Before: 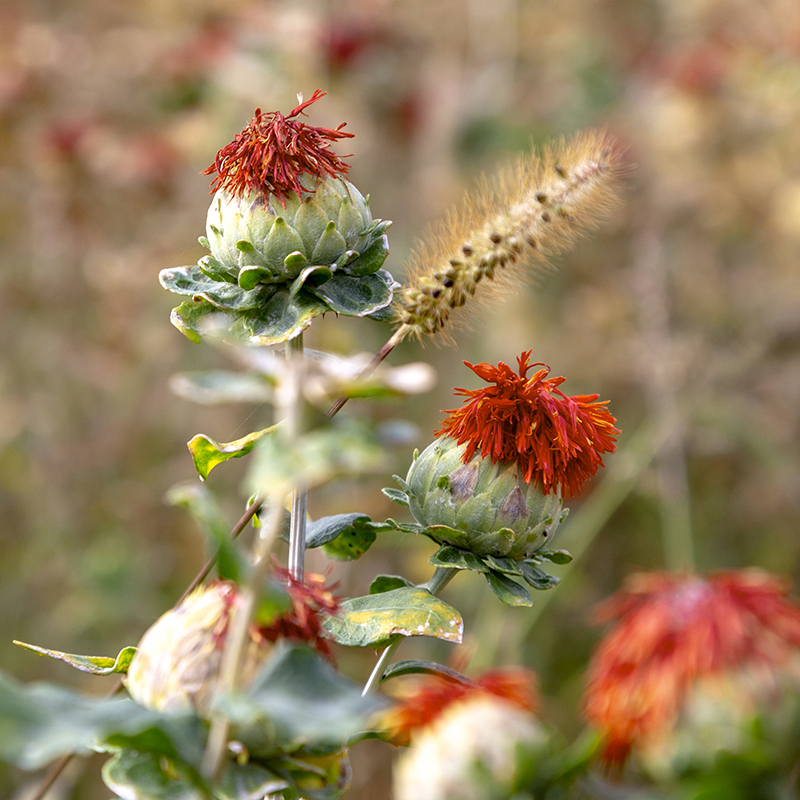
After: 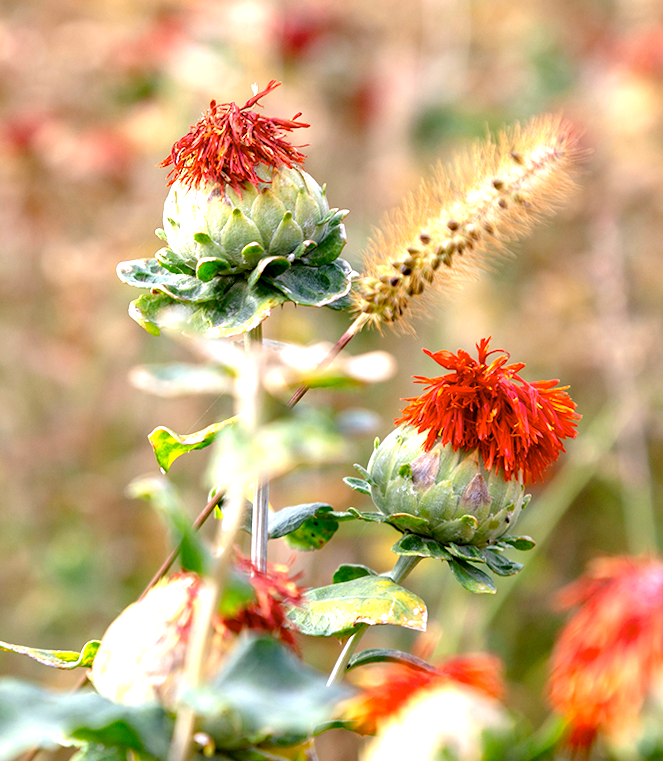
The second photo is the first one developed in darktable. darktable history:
crop and rotate: angle 1°, left 4.281%, top 0.642%, right 11.383%, bottom 2.486%
exposure: exposure 0.785 EV, compensate highlight preservation false
